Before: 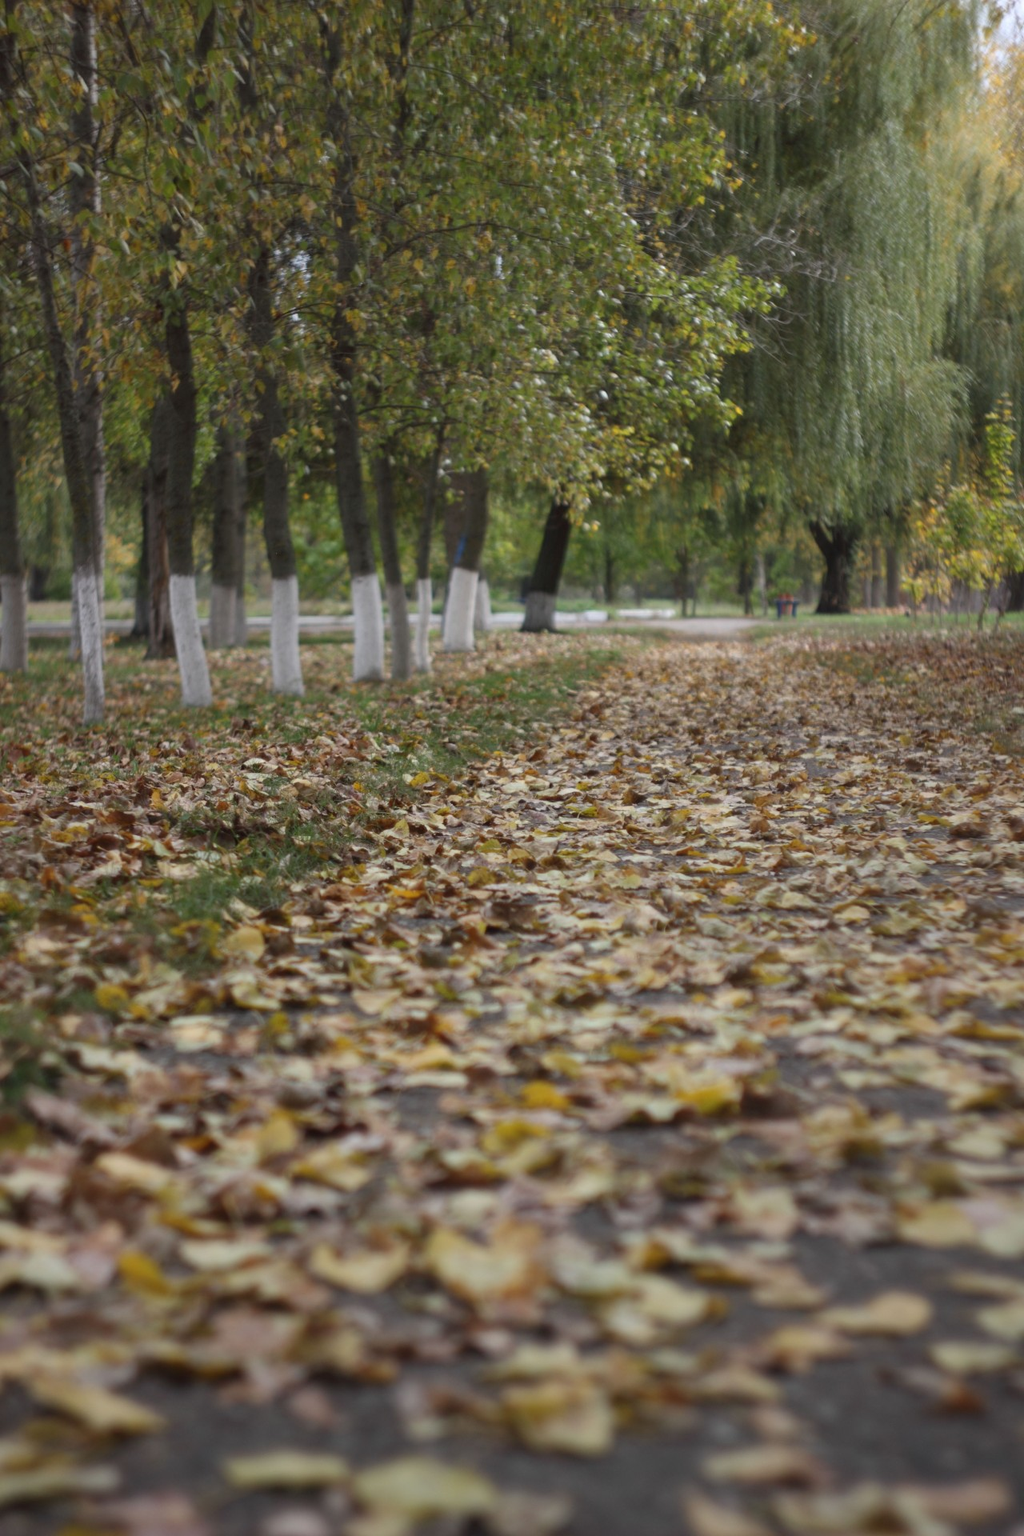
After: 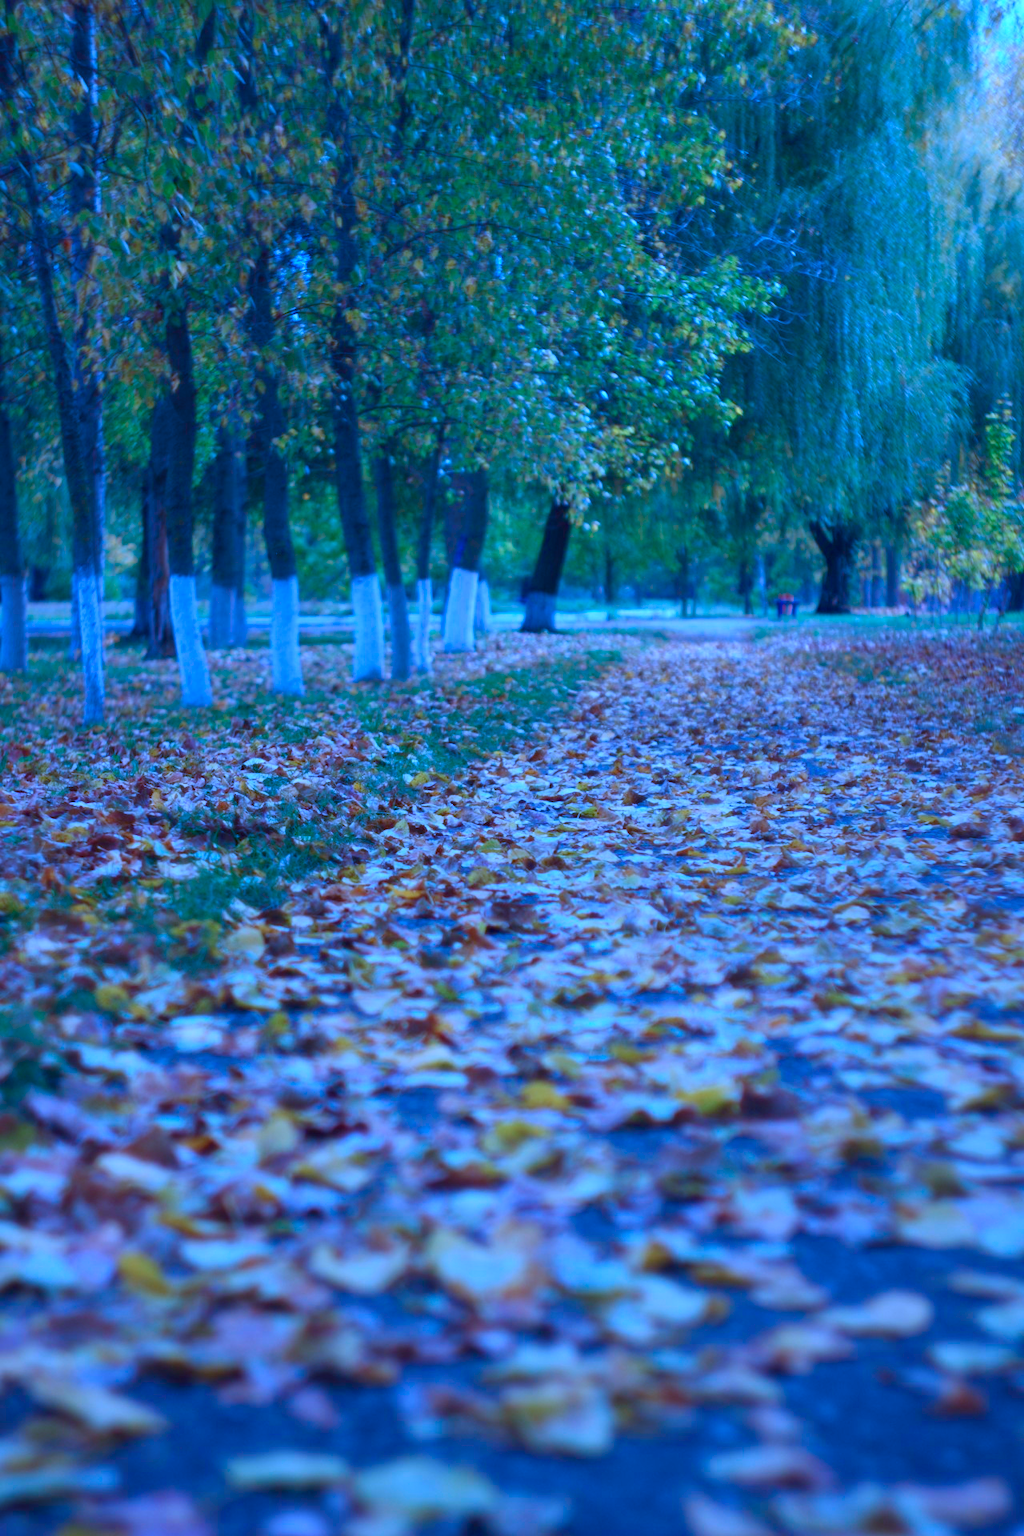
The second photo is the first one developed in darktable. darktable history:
sharpen: radius 2.9, amount 0.873, threshold 47.075
exposure: exposure 0.128 EV, compensate exposure bias true, compensate highlight preservation false
color balance rgb: linear chroma grading › global chroma 14.789%, perceptual saturation grading › global saturation 20%, perceptual saturation grading › highlights -25.469%, perceptual saturation grading › shadows 49.583%, global vibrance 21.58%
color calibration: illuminant custom, x 0.458, y 0.429, temperature 2622.69 K
